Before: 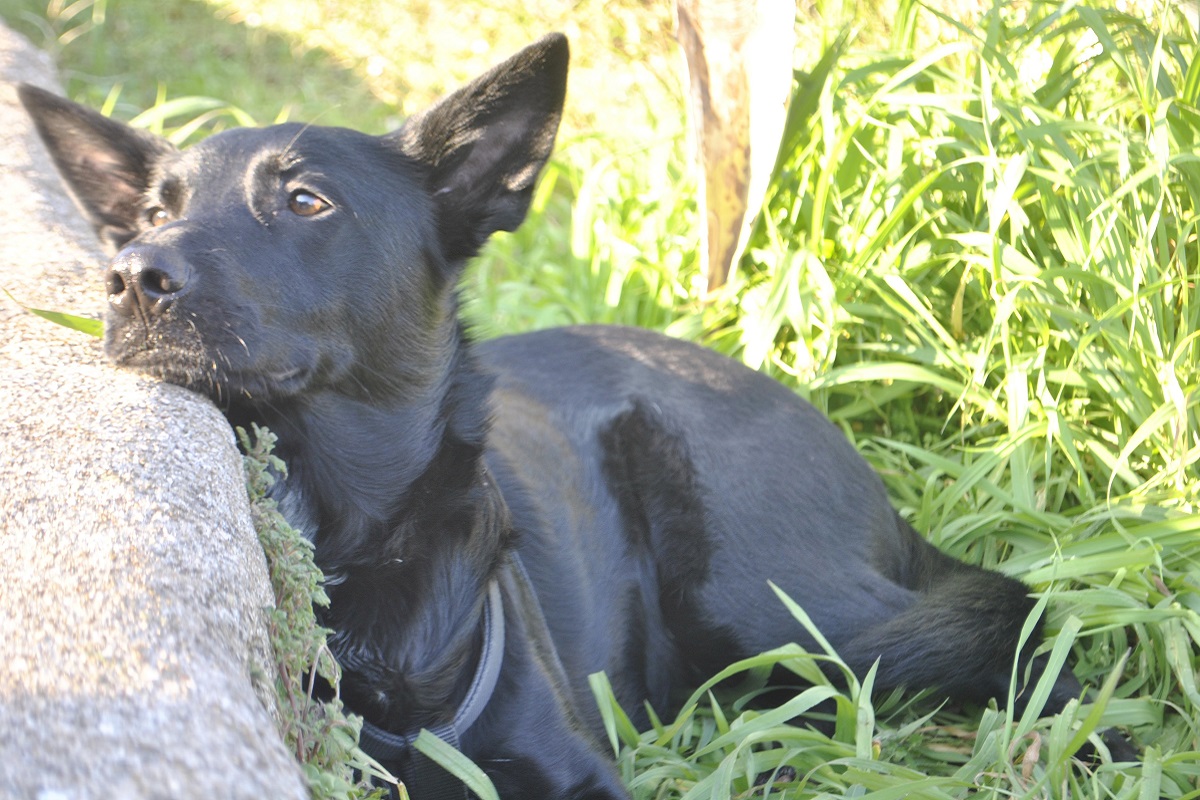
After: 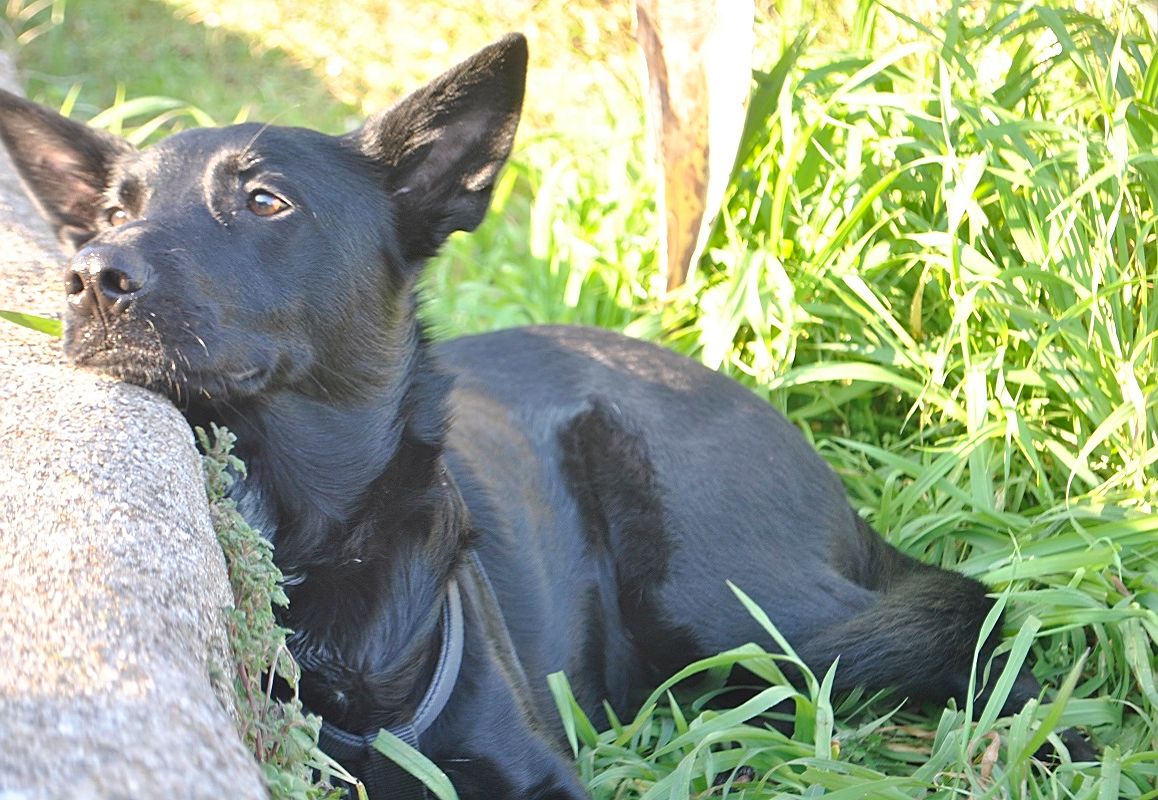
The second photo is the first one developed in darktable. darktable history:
sharpen: on, module defaults
crop and rotate: left 3.469%
